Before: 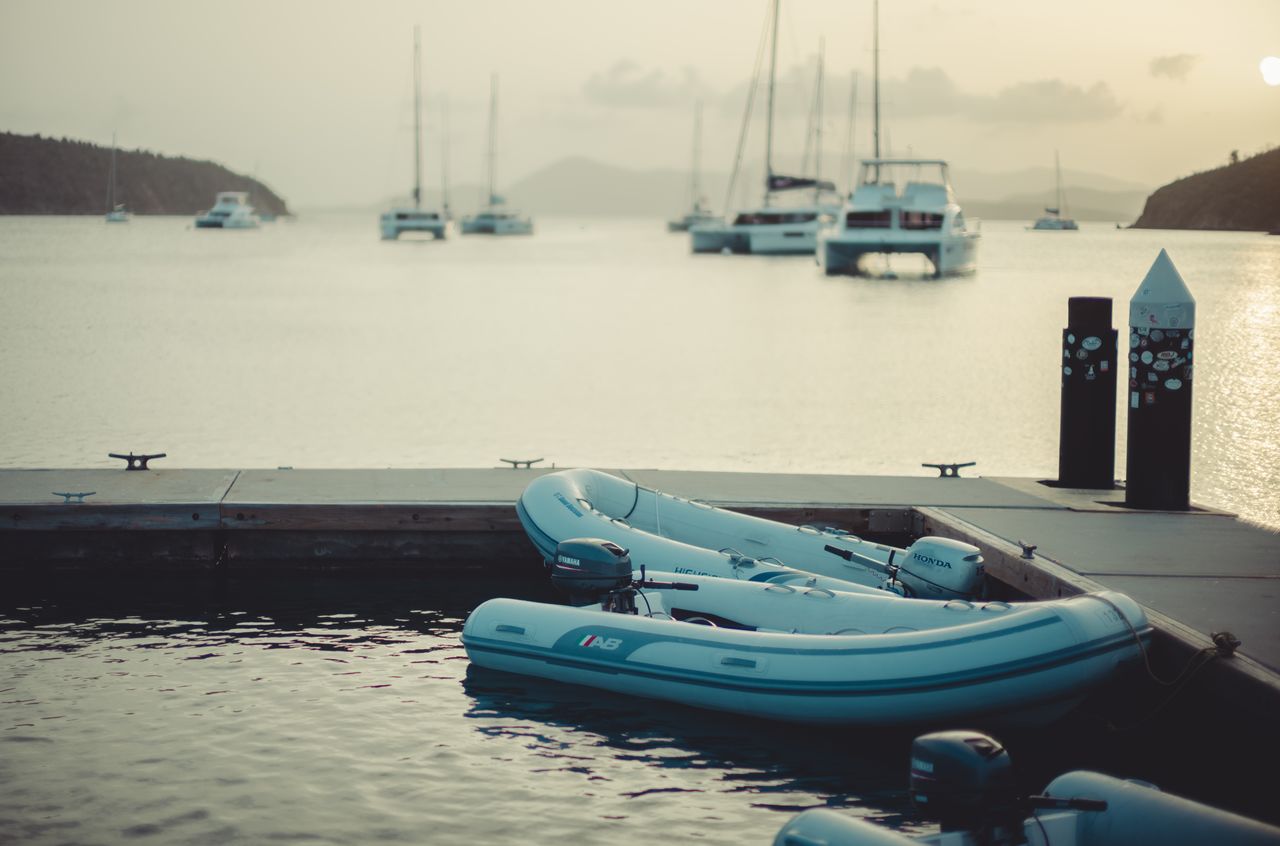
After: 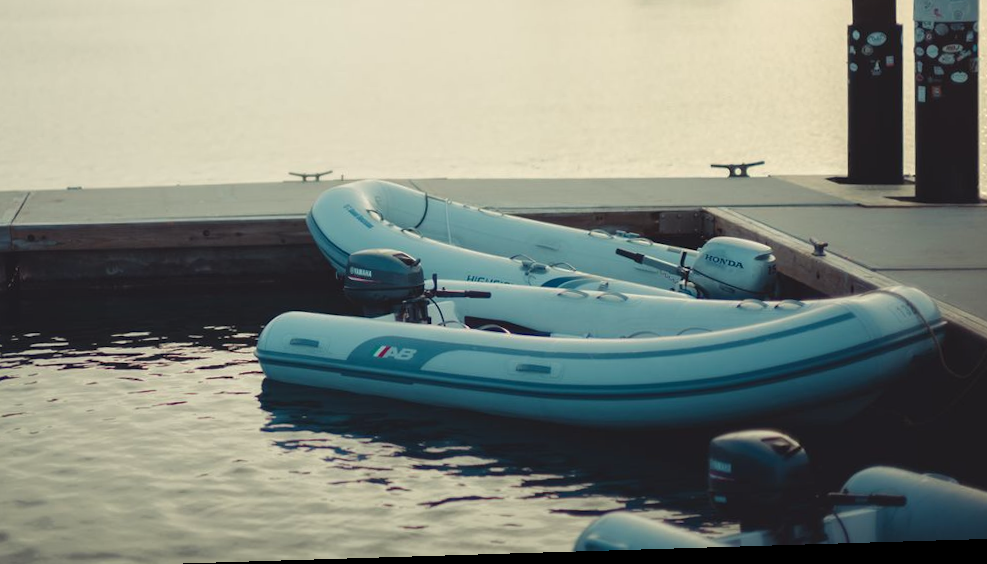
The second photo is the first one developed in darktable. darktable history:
white balance: red 1.009, blue 0.985
crop and rotate: left 17.299%, top 35.115%, right 7.015%, bottom 1.024%
rotate and perspective: rotation -1.75°, automatic cropping off
